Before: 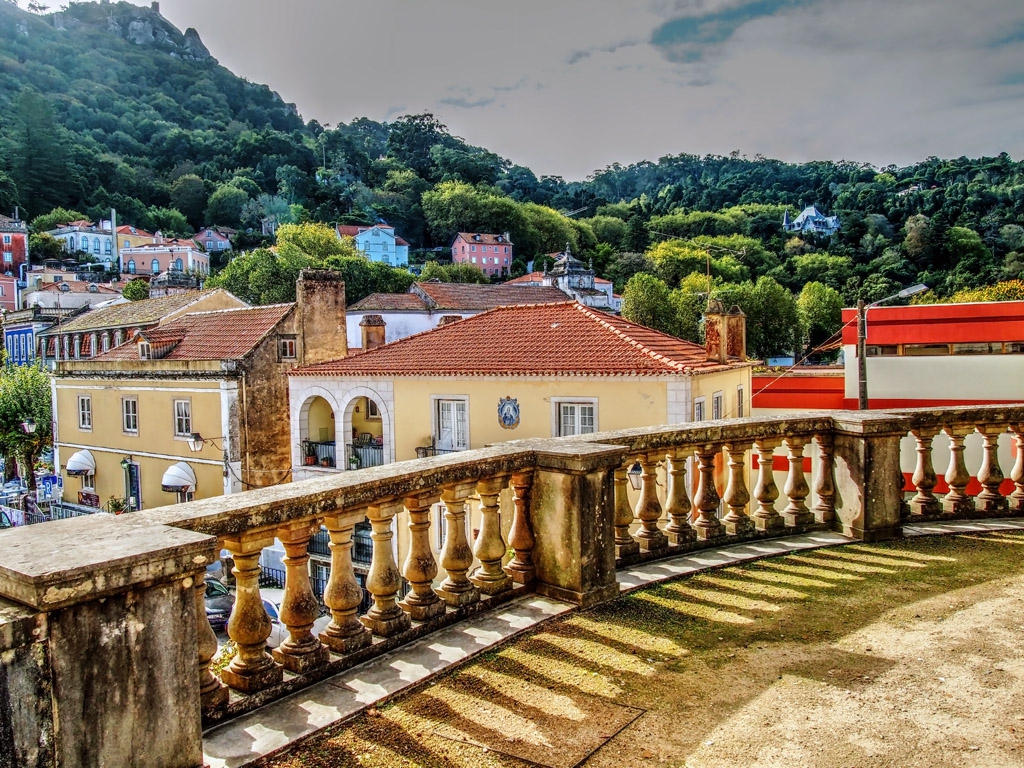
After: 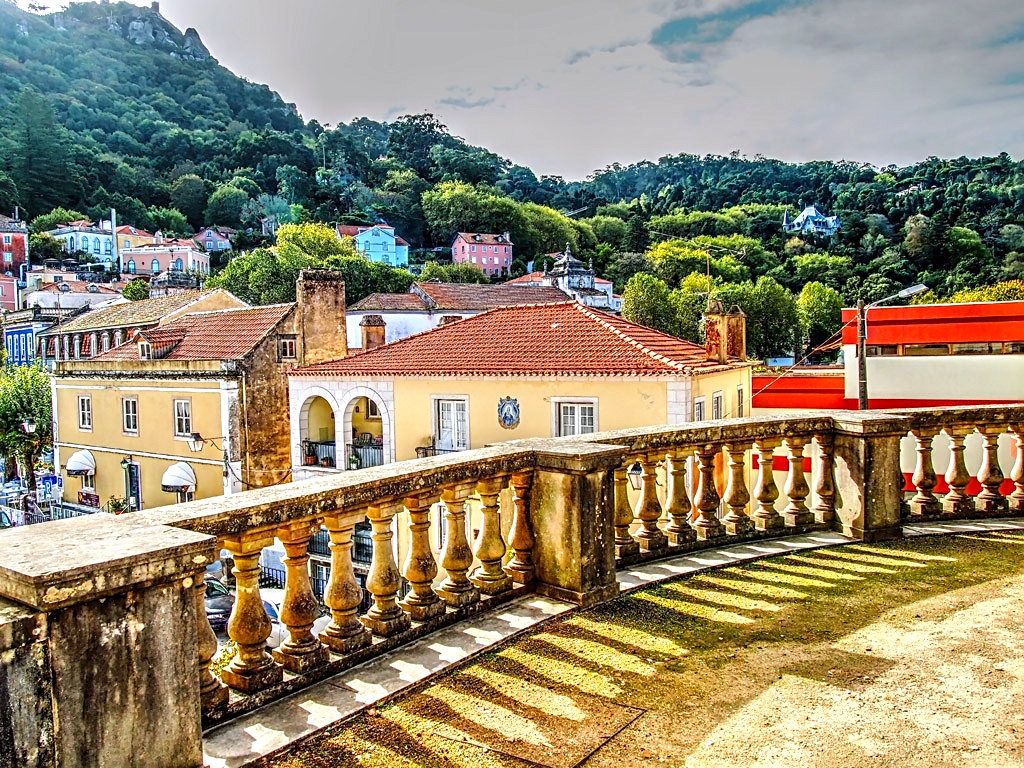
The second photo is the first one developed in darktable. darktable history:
color balance: output saturation 110%
exposure: black level correction 0, exposure 0.5 EV, compensate exposure bias true, compensate highlight preservation false
sharpen: radius 2.167, amount 0.381, threshold 0
